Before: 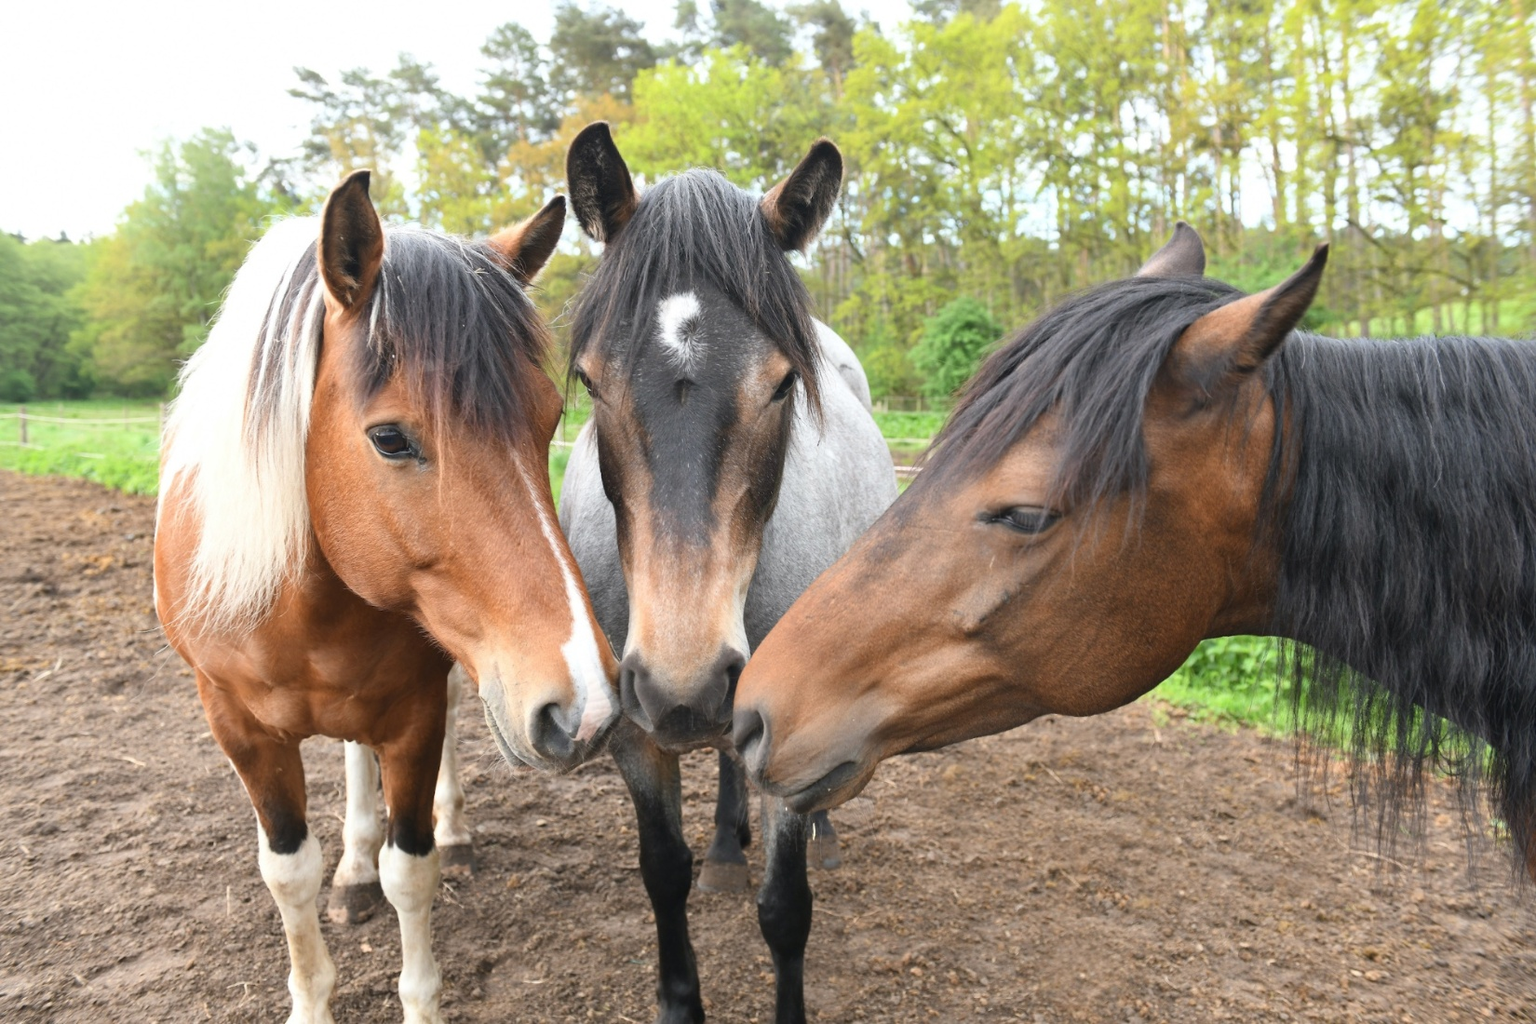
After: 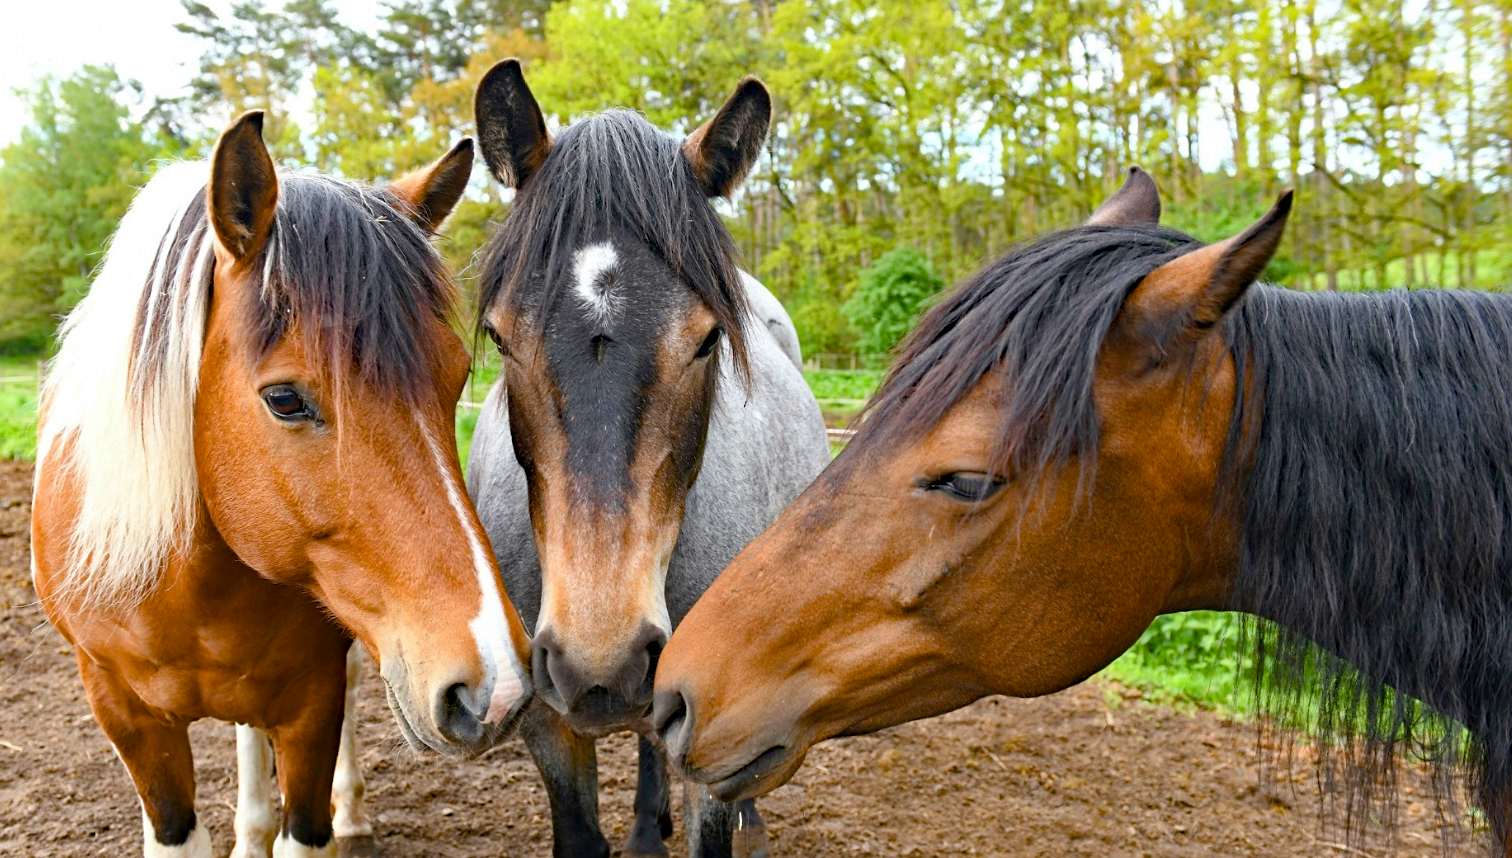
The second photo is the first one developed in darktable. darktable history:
color balance rgb: perceptual saturation grading › global saturation 20%, perceptual saturation grading › highlights -25%, perceptual saturation grading › shadows 50%
haze removal: strength 0.5, distance 0.43, compatibility mode true, adaptive false
sharpen: amount 0.2
crop: left 8.155%, top 6.611%, bottom 15.385%
